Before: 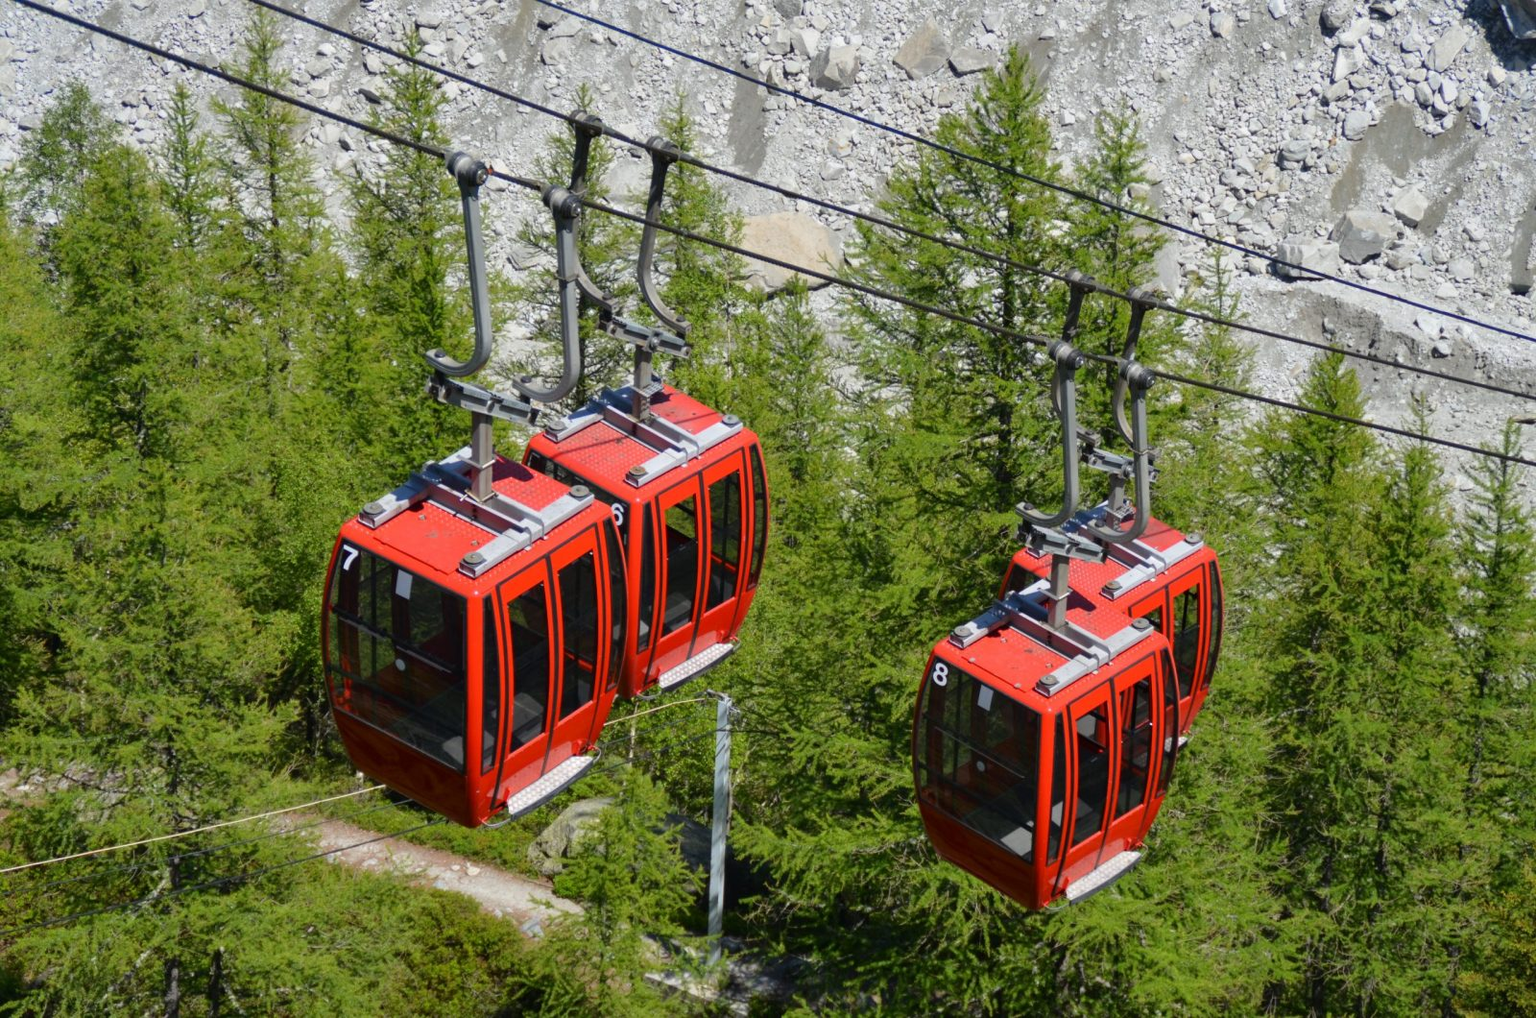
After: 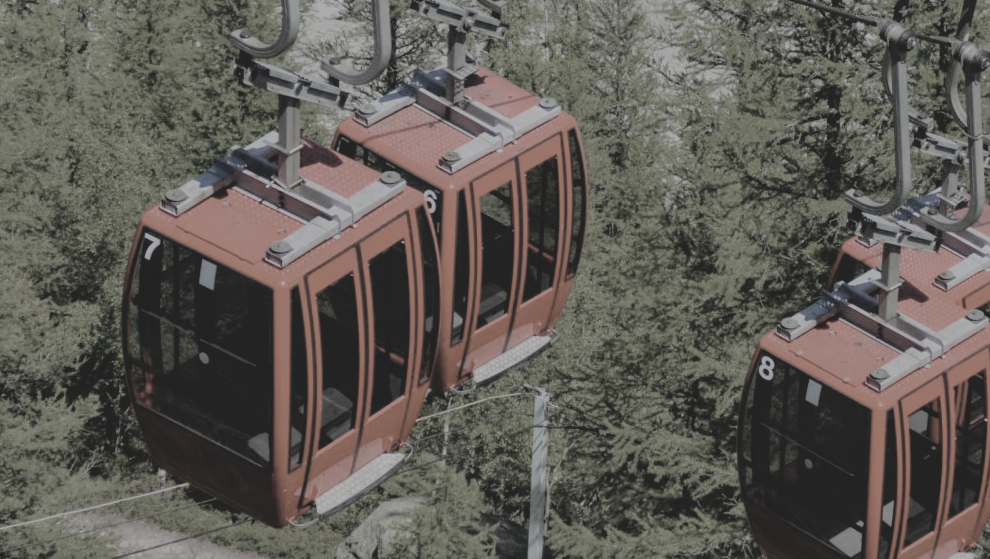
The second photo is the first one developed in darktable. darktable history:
local contrast: detail 110%
filmic rgb: black relative exposure -6.11 EV, white relative exposure 6.95 EV, hardness 2.26
crop: left 13.364%, top 31.51%, right 24.736%, bottom 15.731%
contrast brightness saturation: contrast -0.266, saturation -0.429
color zones: curves: ch0 [(0, 0.613) (0.01, 0.613) (0.245, 0.448) (0.498, 0.529) (0.642, 0.665) (0.879, 0.777) (0.99, 0.613)]; ch1 [(0, 0.272) (0.219, 0.127) (0.724, 0.346)]
